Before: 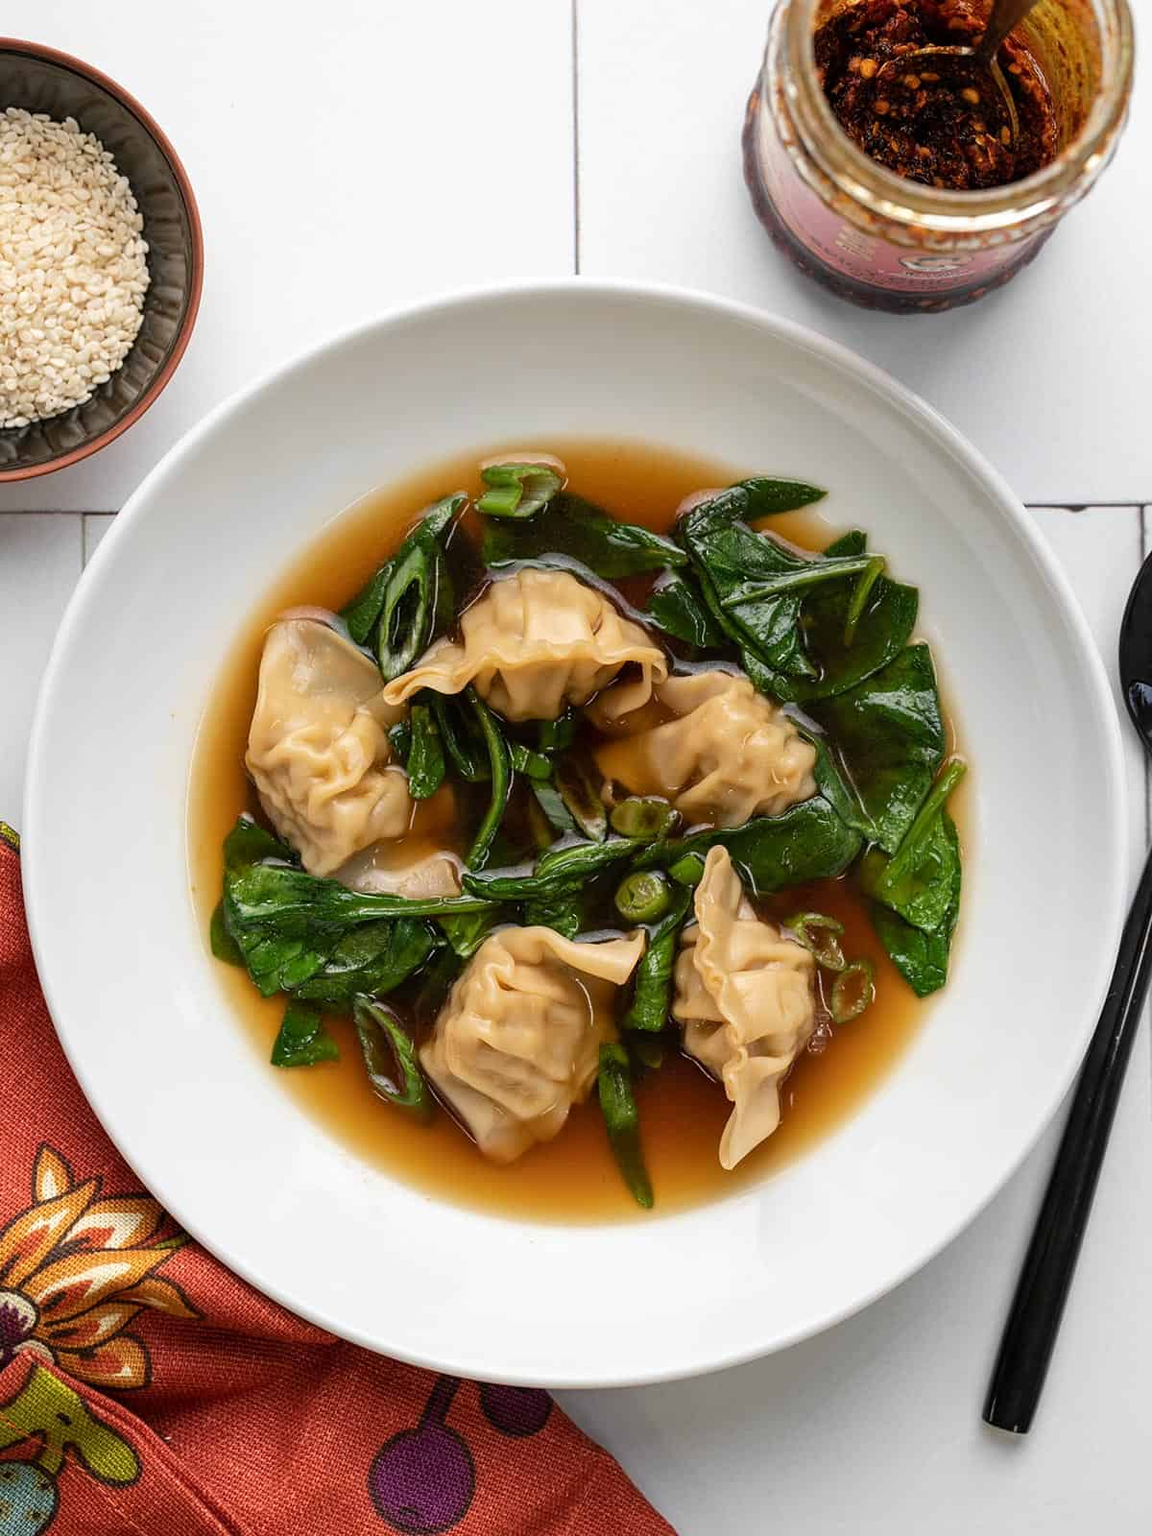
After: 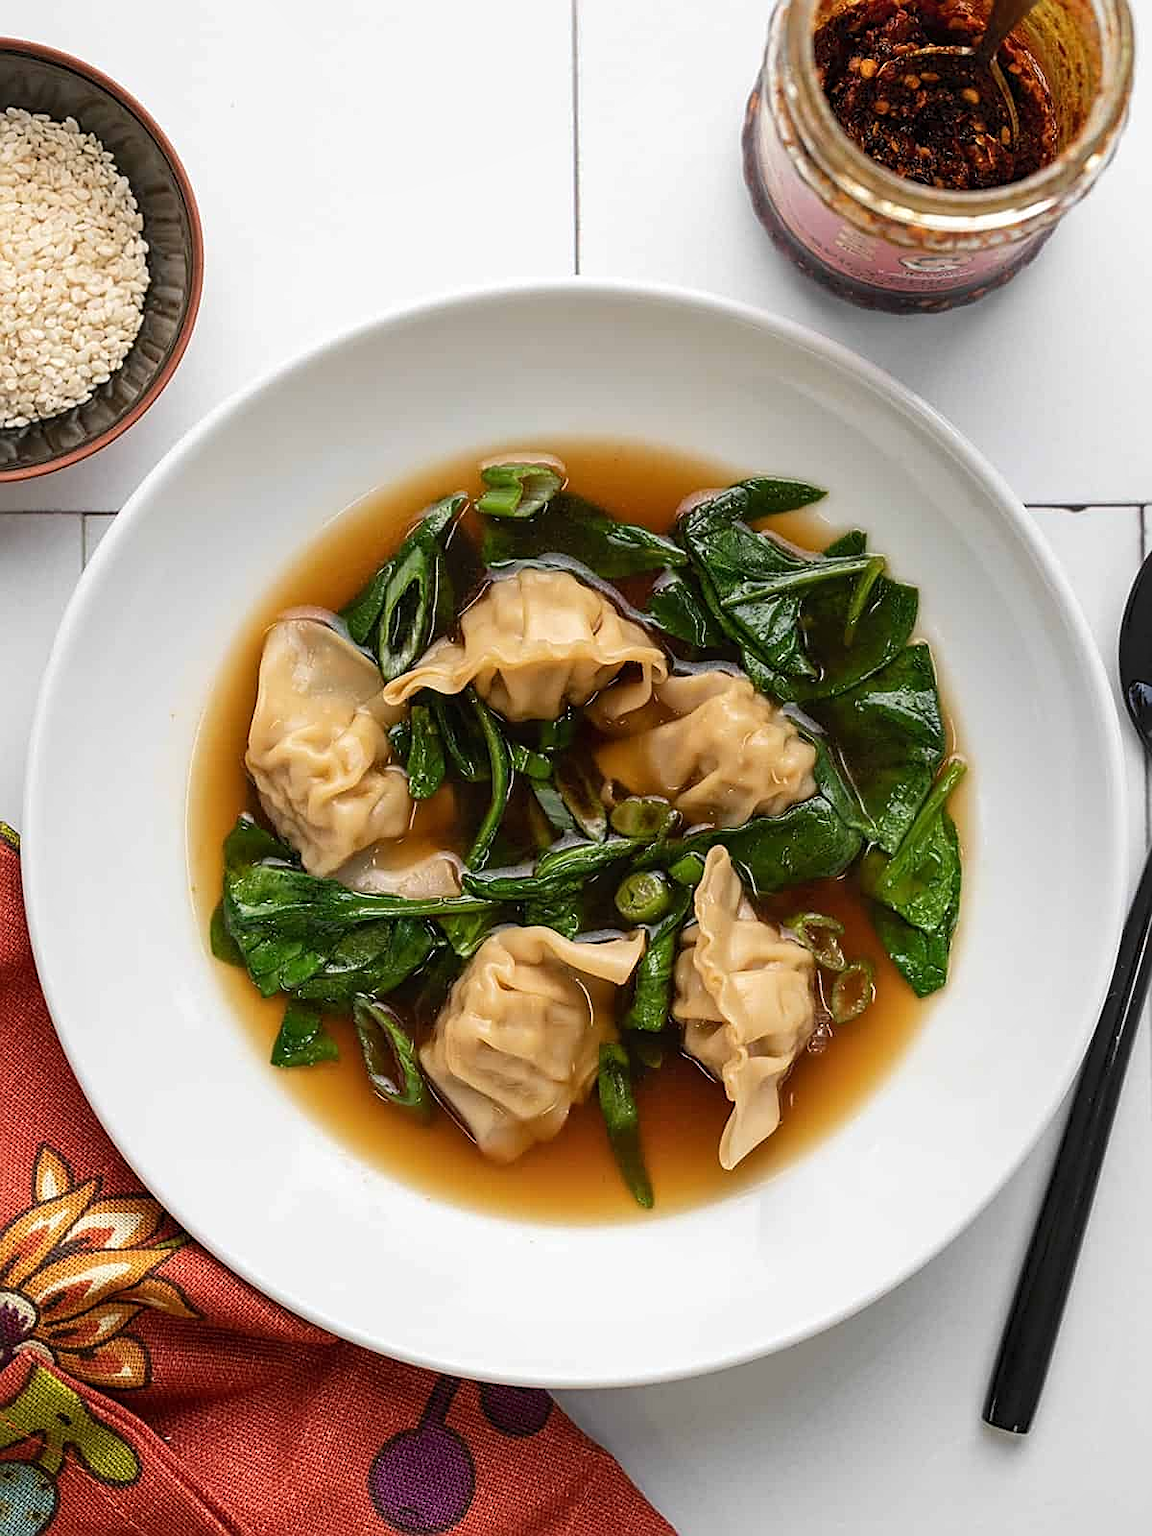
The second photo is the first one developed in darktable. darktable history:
shadows and highlights: shadows 62.73, white point adjustment 0.376, highlights -33.29, compress 84.21%
sharpen: on, module defaults
